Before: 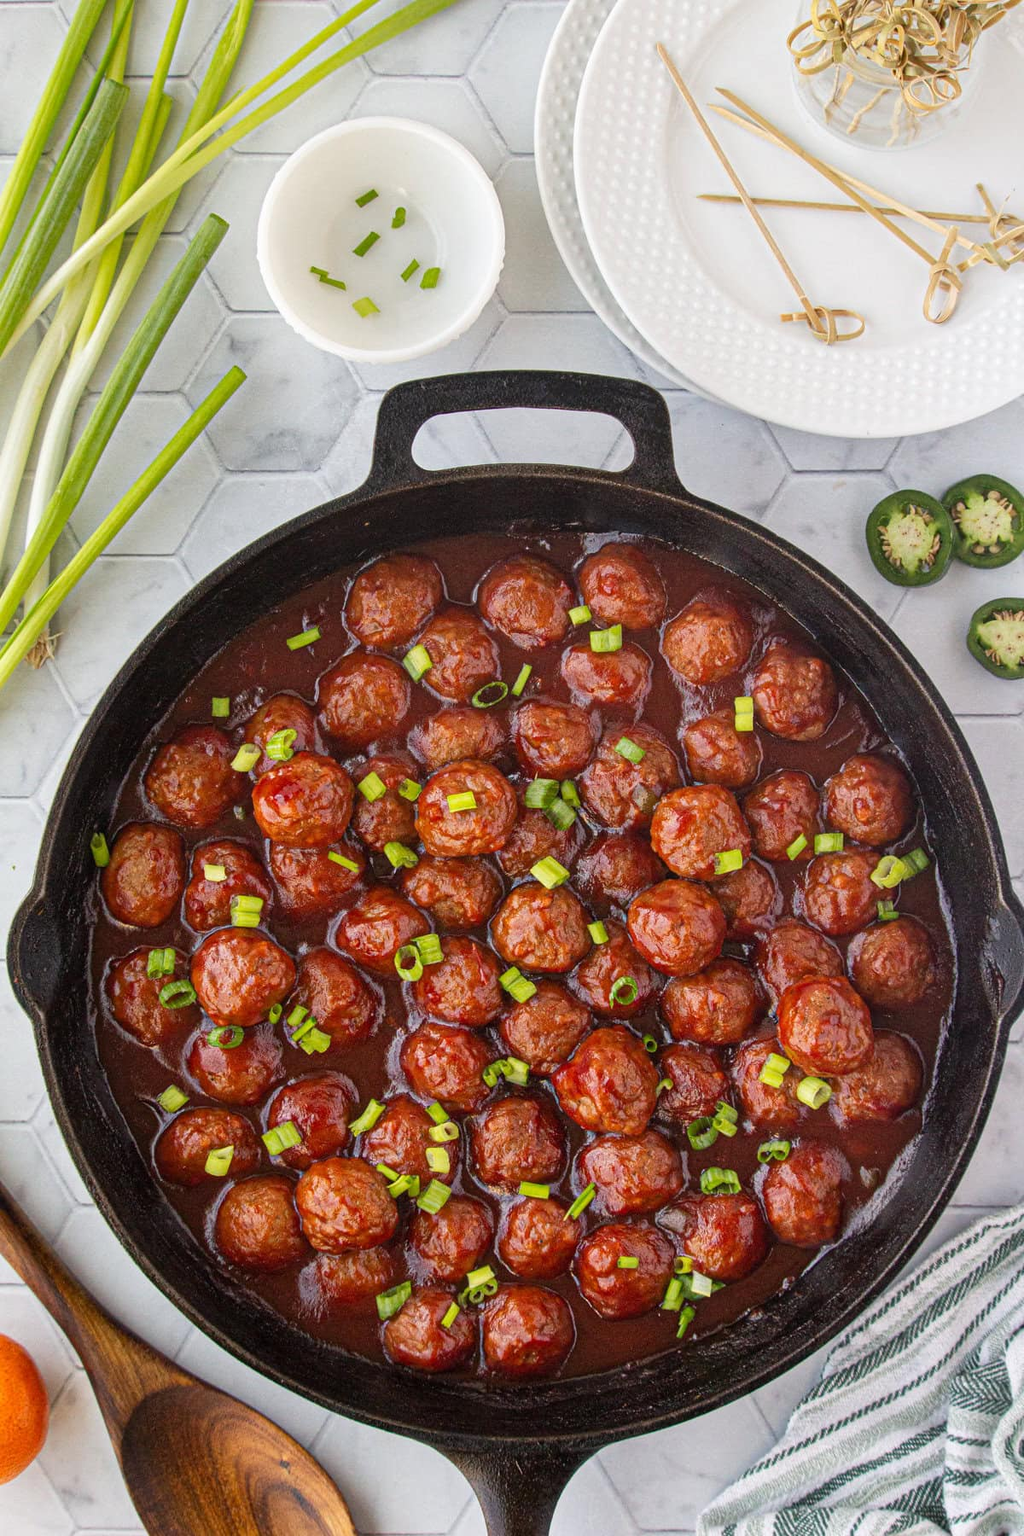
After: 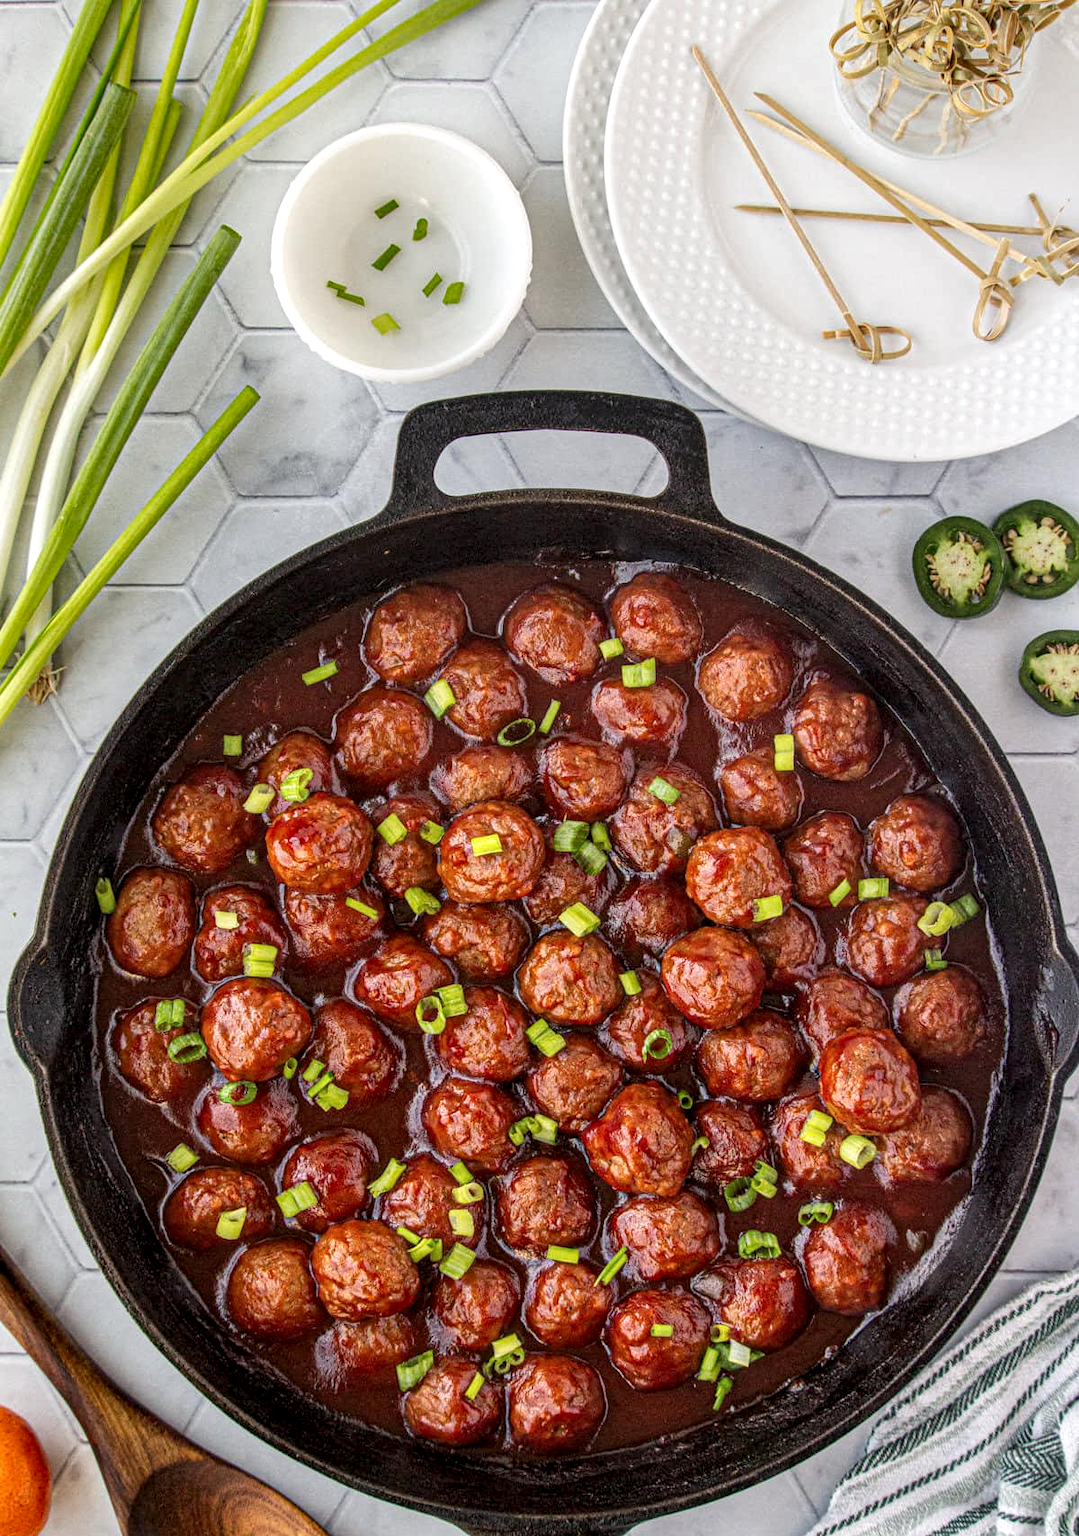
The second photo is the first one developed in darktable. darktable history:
crop and rotate: top 0%, bottom 5.097%
local contrast: highlights 20%, detail 150%
